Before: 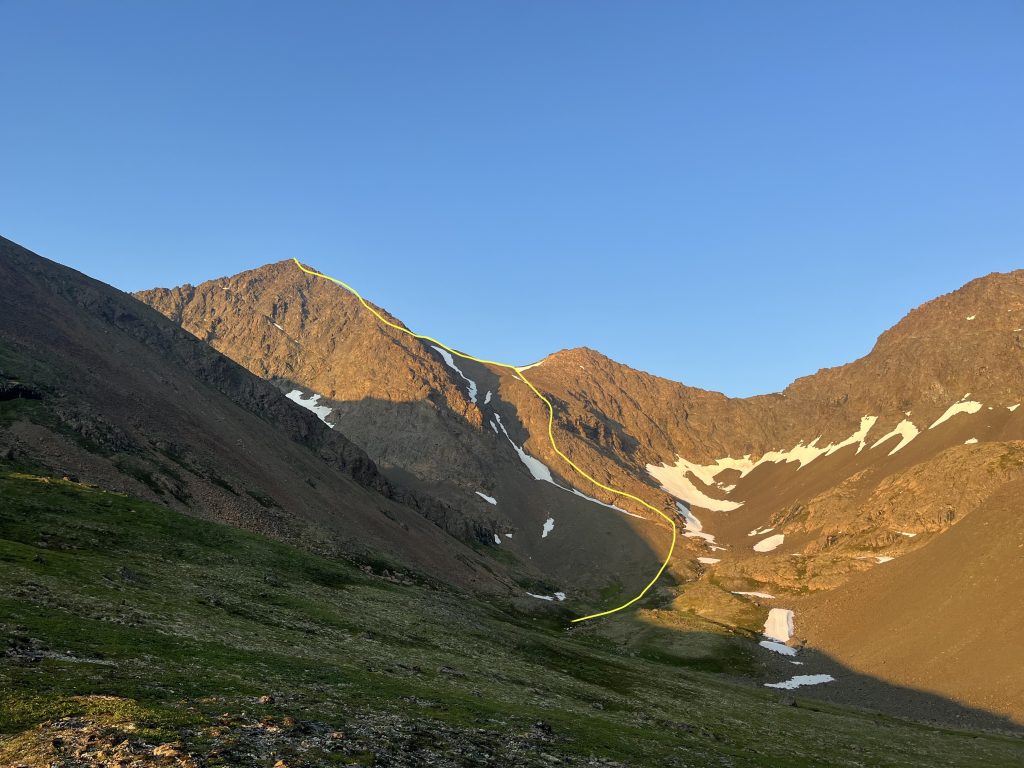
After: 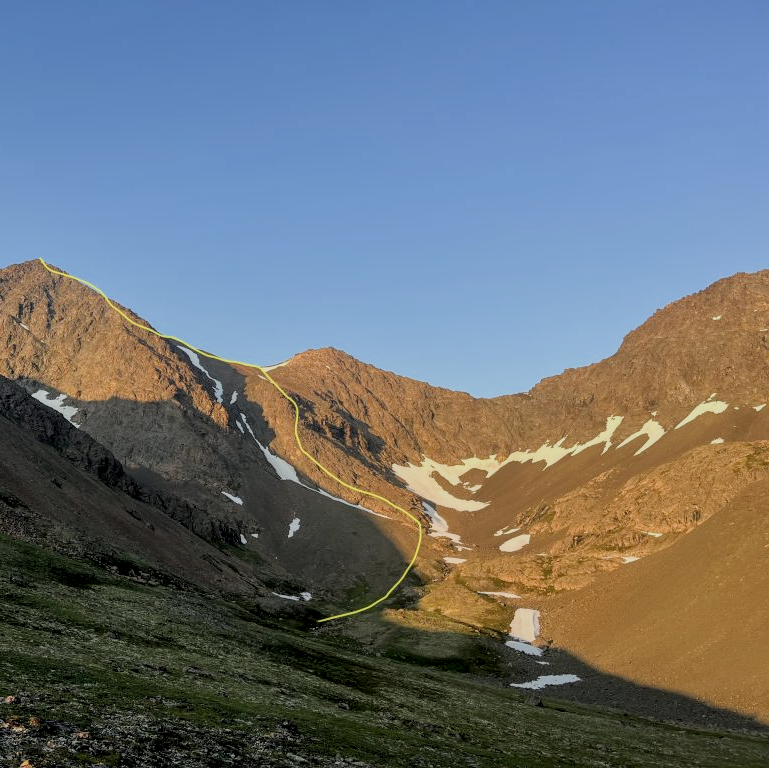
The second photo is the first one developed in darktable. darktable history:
crop and rotate: left 24.823%
local contrast: on, module defaults
filmic rgb: black relative exposure -7.65 EV, white relative exposure 4.56 EV, hardness 3.61
